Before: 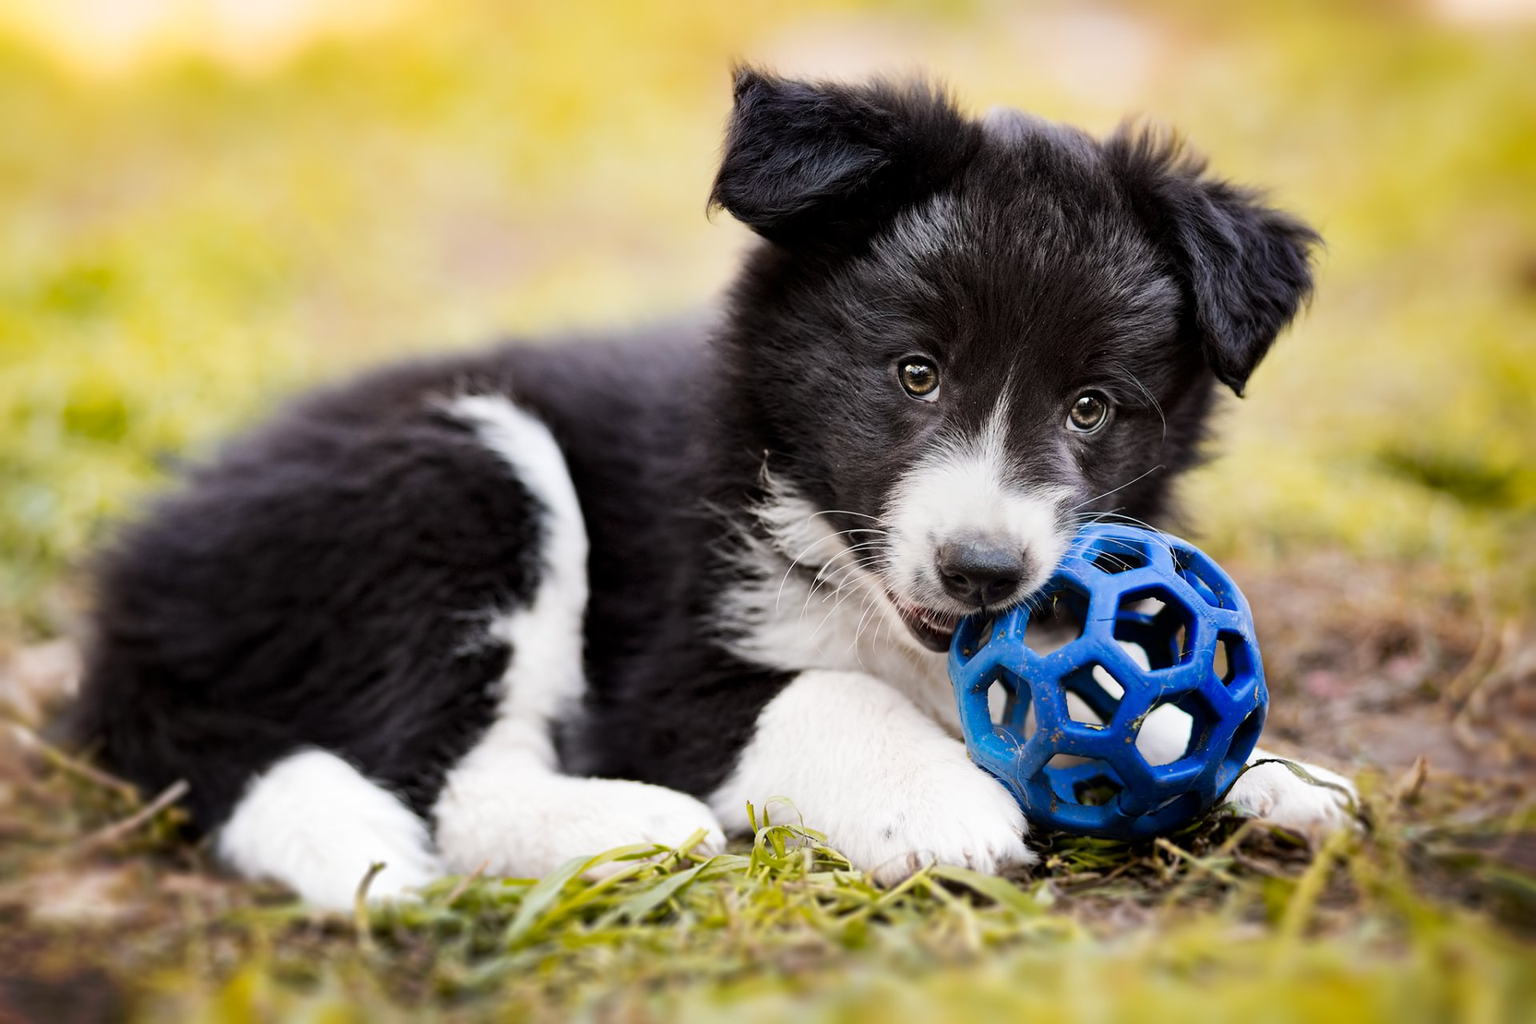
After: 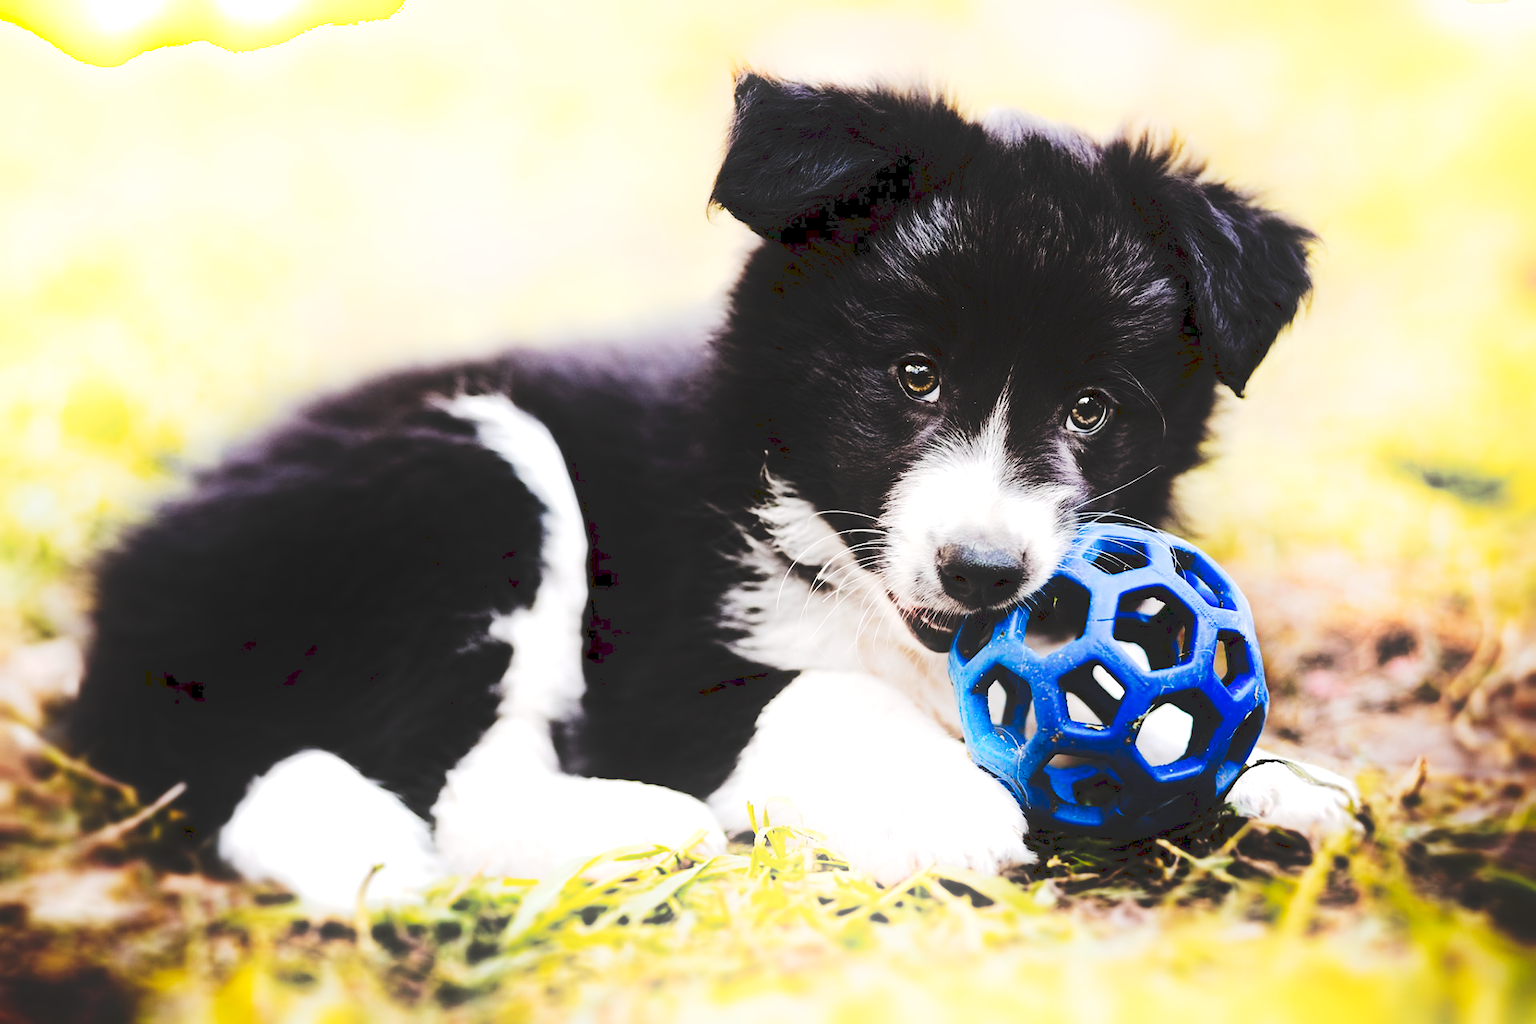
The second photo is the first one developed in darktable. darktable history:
shadows and highlights: shadows -53.6, highlights 85.54, soften with gaussian
tone equalizer: -8 EV -0.409 EV, -7 EV -0.426 EV, -6 EV -0.369 EV, -5 EV -0.206 EV, -3 EV 0.225 EV, -2 EV 0.318 EV, -1 EV 0.411 EV, +0 EV 0.399 EV, edges refinement/feathering 500, mask exposure compensation -1.57 EV, preserve details no
tone curve: curves: ch0 [(0, 0) (0.003, 0.145) (0.011, 0.15) (0.025, 0.15) (0.044, 0.156) (0.069, 0.161) (0.1, 0.169) (0.136, 0.175) (0.177, 0.184) (0.224, 0.196) (0.277, 0.234) (0.335, 0.291) (0.399, 0.391) (0.468, 0.505) (0.543, 0.633) (0.623, 0.742) (0.709, 0.826) (0.801, 0.882) (0.898, 0.93) (1, 1)], preserve colors none
